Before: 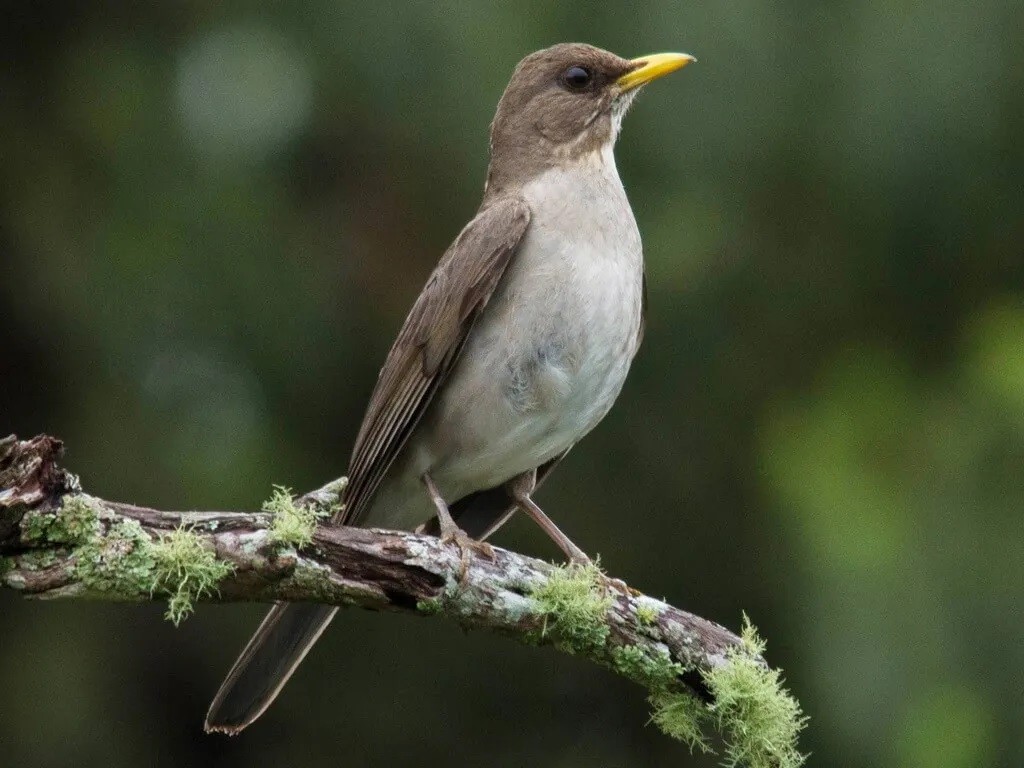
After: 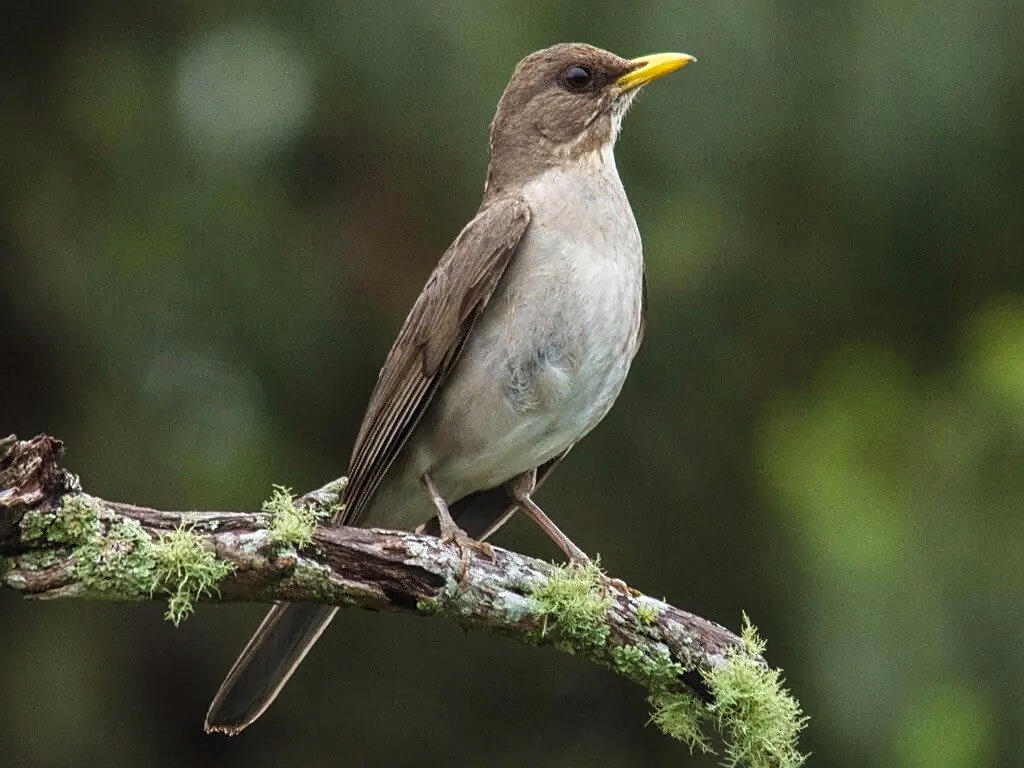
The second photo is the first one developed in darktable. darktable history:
exposure: black level correction -0.004, exposure 0.047 EV, compensate exposure bias true, compensate highlight preservation false
sharpen: on, module defaults
local contrast: on, module defaults
color balance rgb: power › chroma 0.279%, power › hue 23.71°, perceptual saturation grading › global saturation 0.519%, global vibrance 20%
